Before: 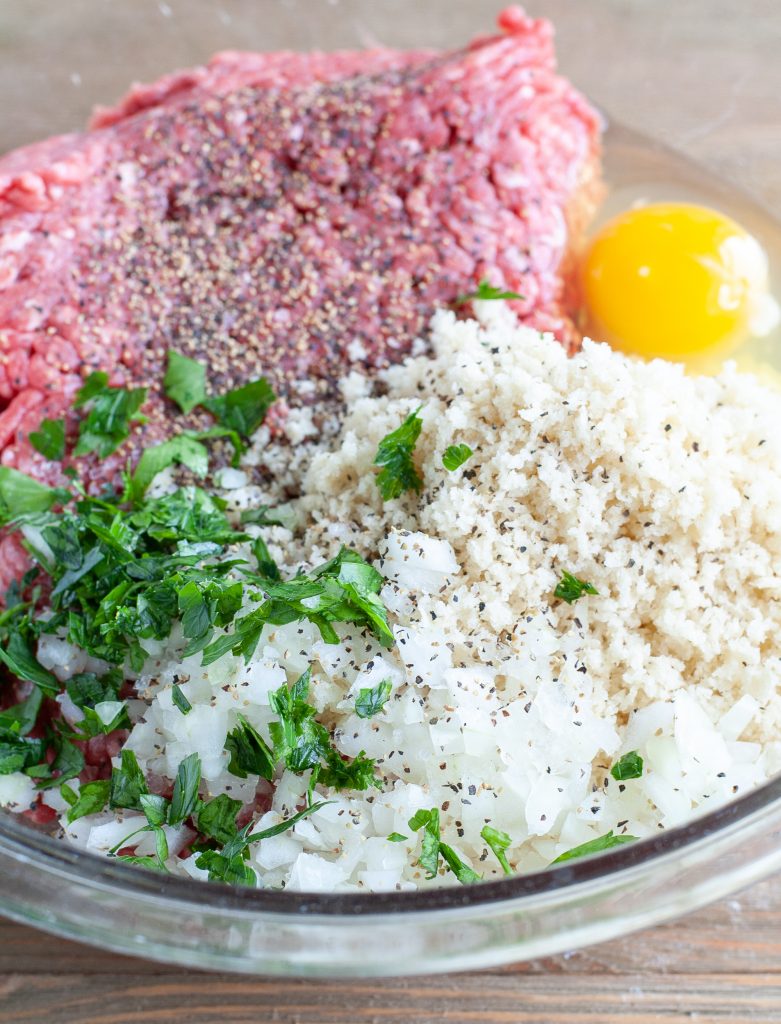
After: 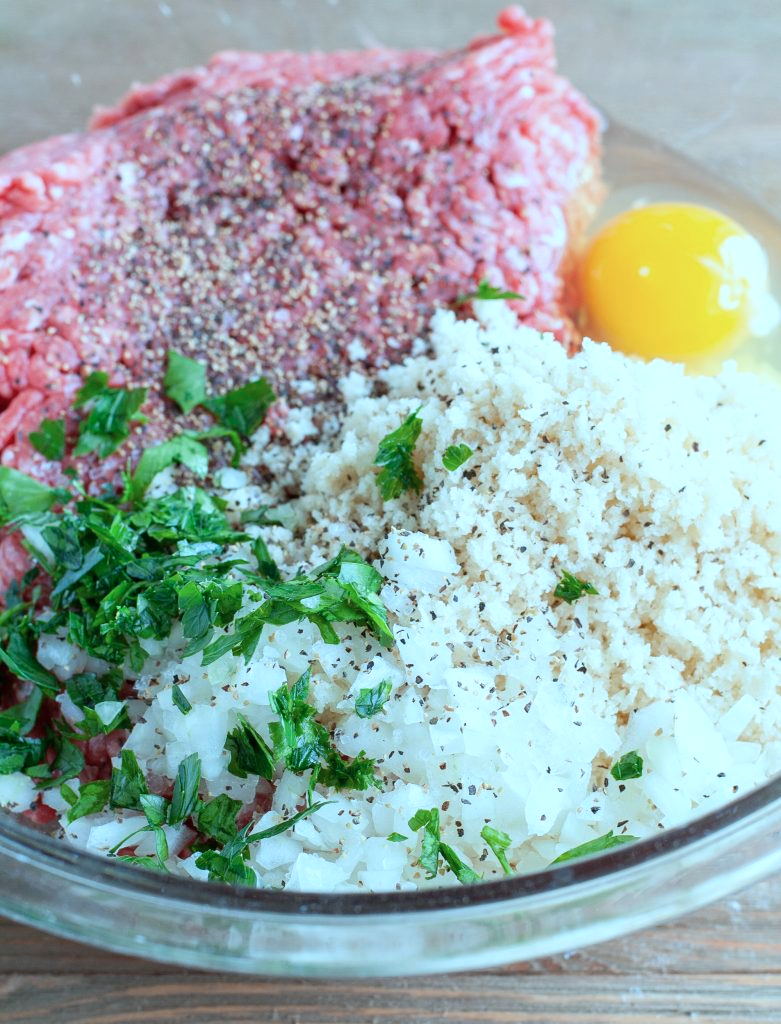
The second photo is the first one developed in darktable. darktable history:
color correction: highlights a* -11.71, highlights b* -15.58
white balance: red 1.009, blue 0.985
